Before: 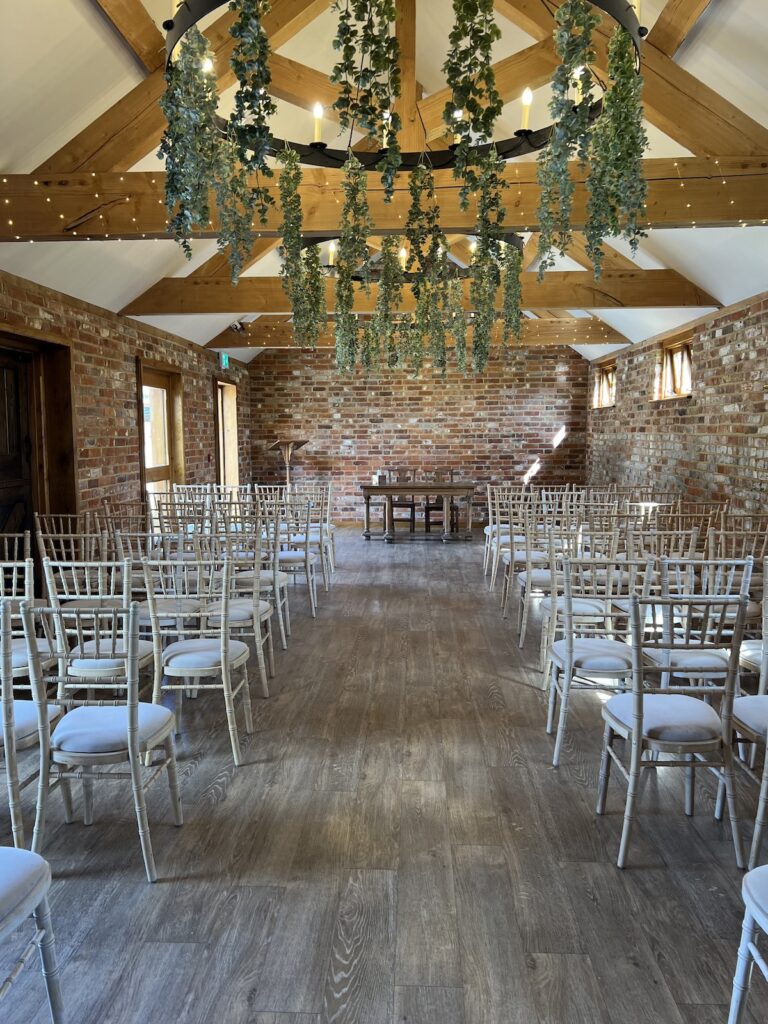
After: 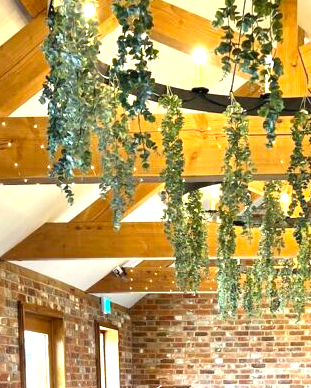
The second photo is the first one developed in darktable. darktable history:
crop: left 15.452%, top 5.459%, right 43.956%, bottom 56.62%
exposure: black level correction 0, exposure 1.3 EV, compensate exposure bias true, compensate highlight preservation false
color correction: highlights a* 0.816, highlights b* 2.78, saturation 1.1
